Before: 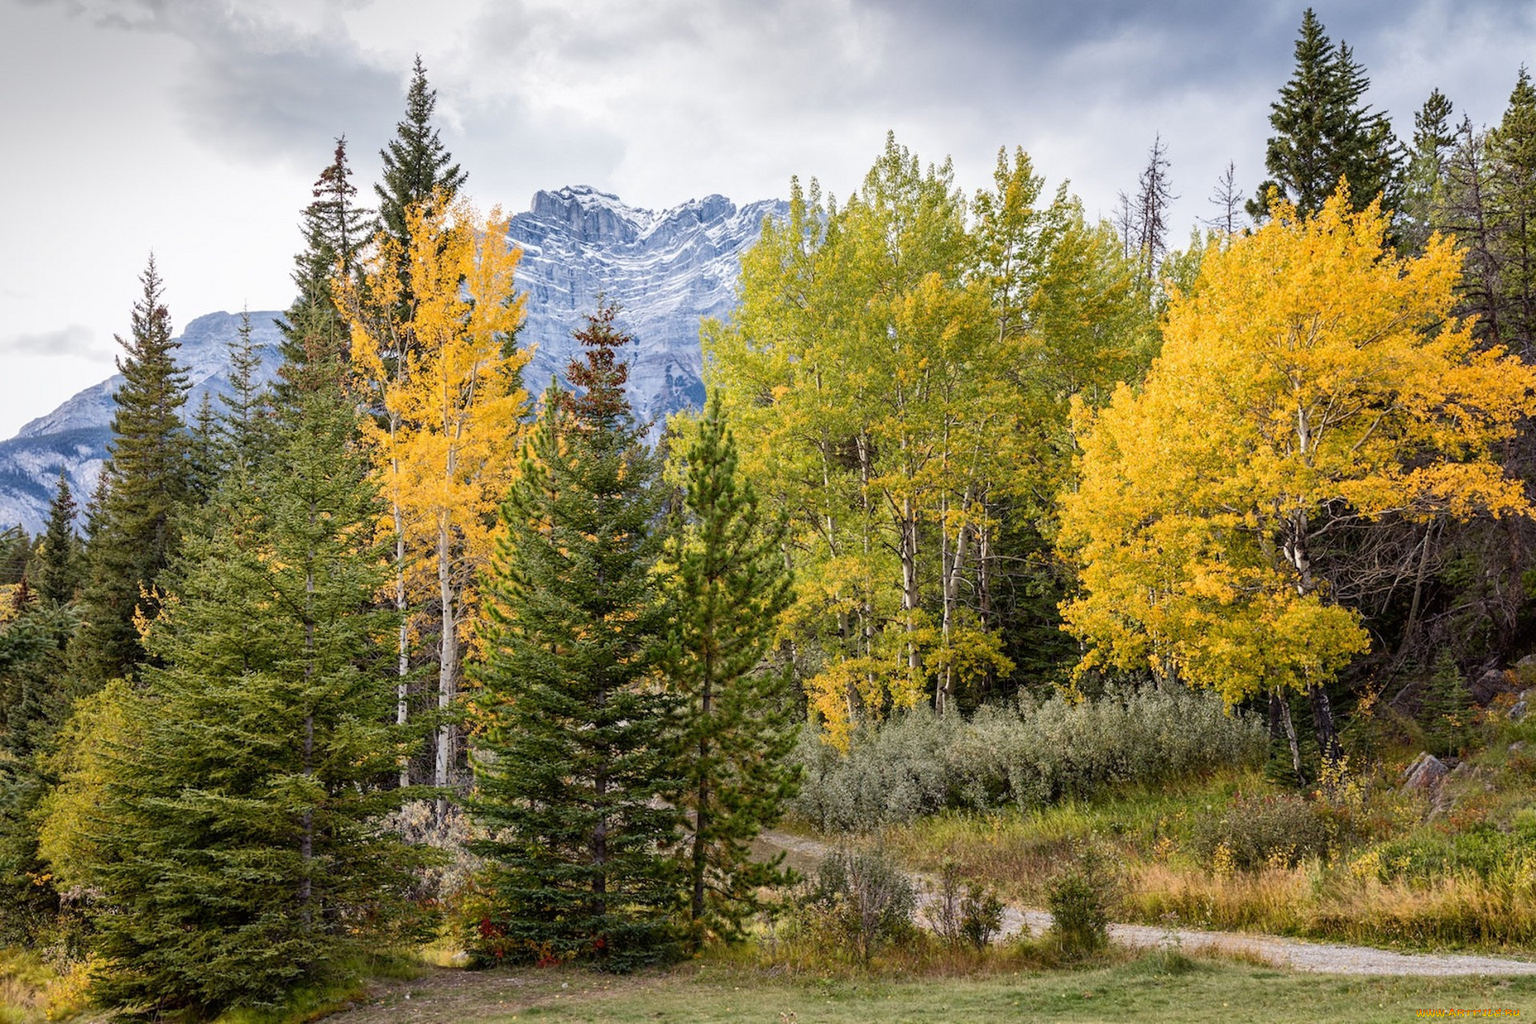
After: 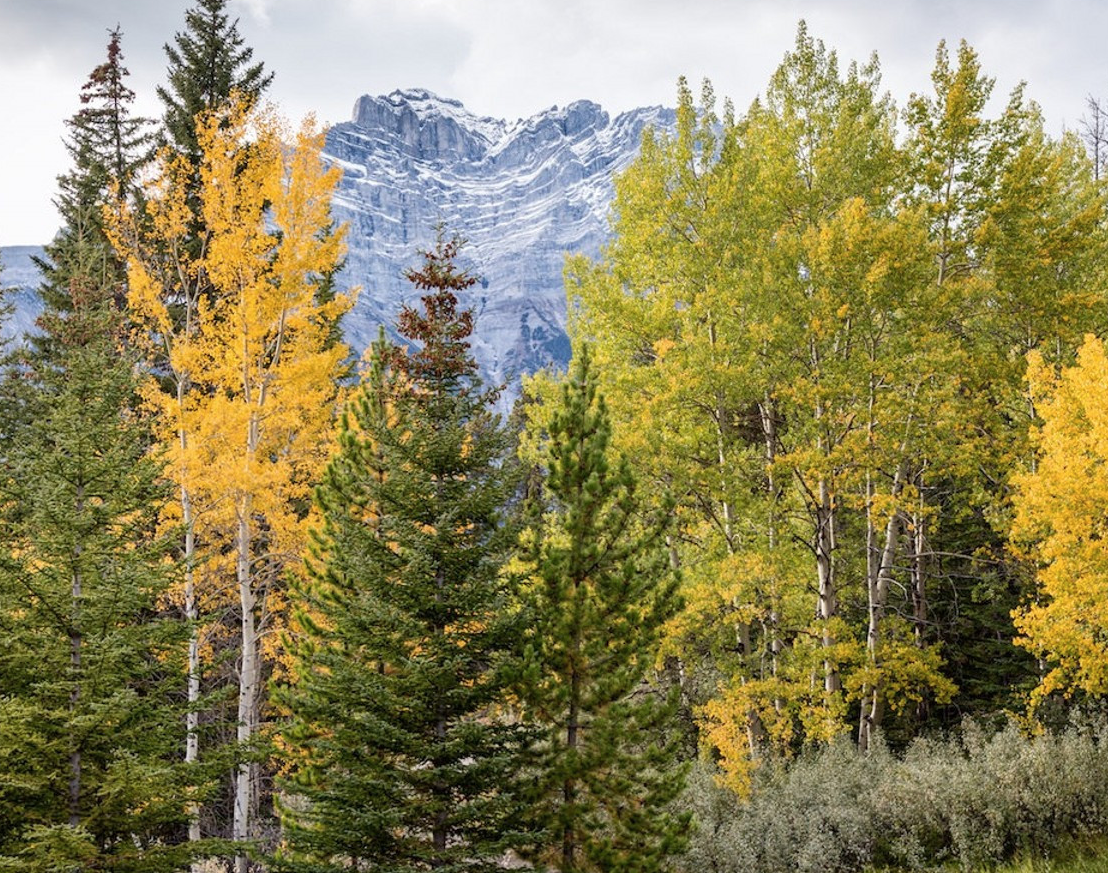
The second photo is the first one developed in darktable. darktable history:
crop: left 16.202%, top 11.208%, right 26.045%, bottom 20.557%
contrast brightness saturation: contrast 0.01, saturation -0.05
